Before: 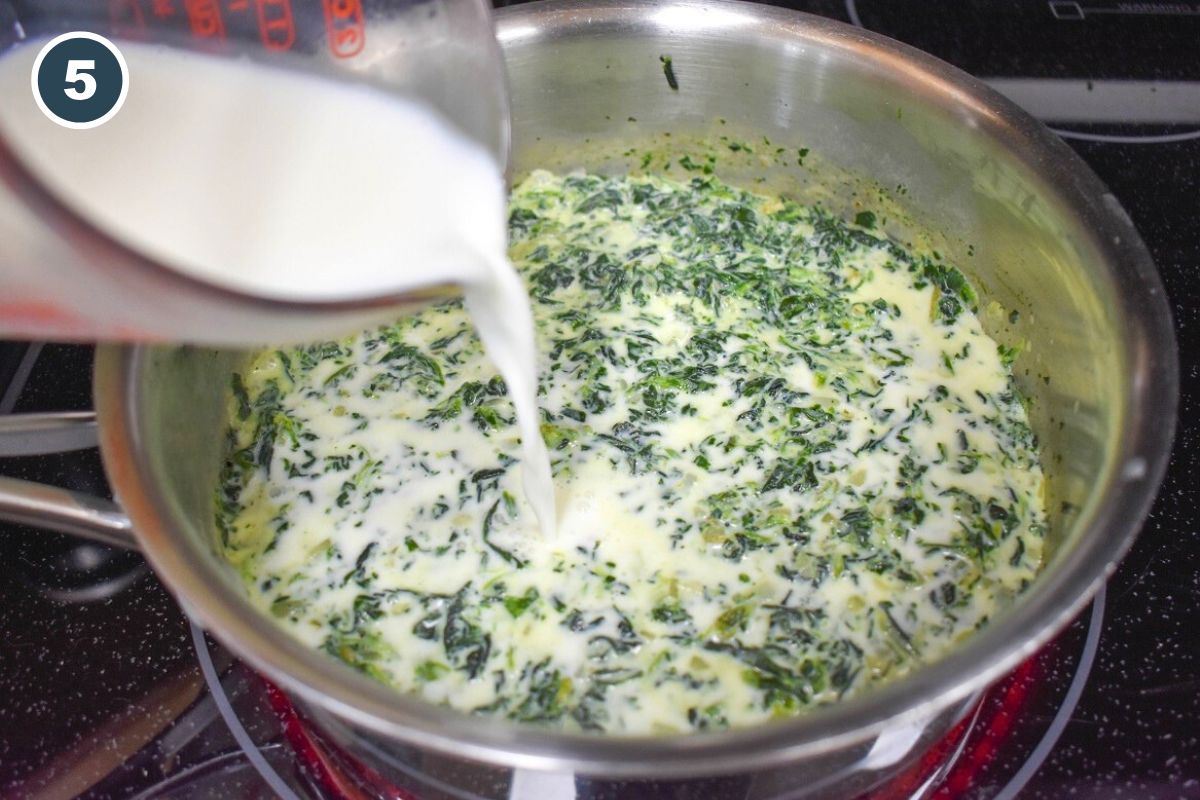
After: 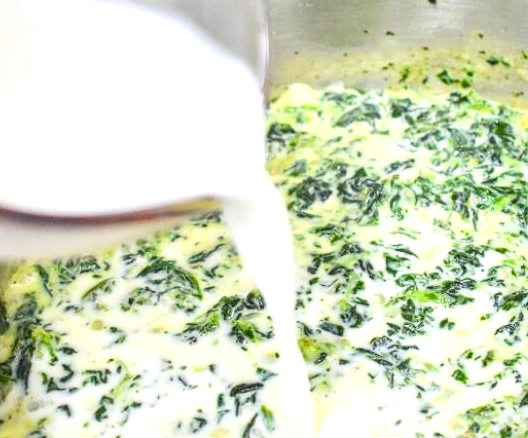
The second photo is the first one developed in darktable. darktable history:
crop: left 20.248%, top 10.86%, right 35.675%, bottom 34.321%
exposure: black level correction 0.001, exposure 0.5 EV, compensate exposure bias true, compensate highlight preservation false
contrast brightness saturation: contrast 0.2, brightness 0.16, saturation 0.22
local contrast: detail 142%
